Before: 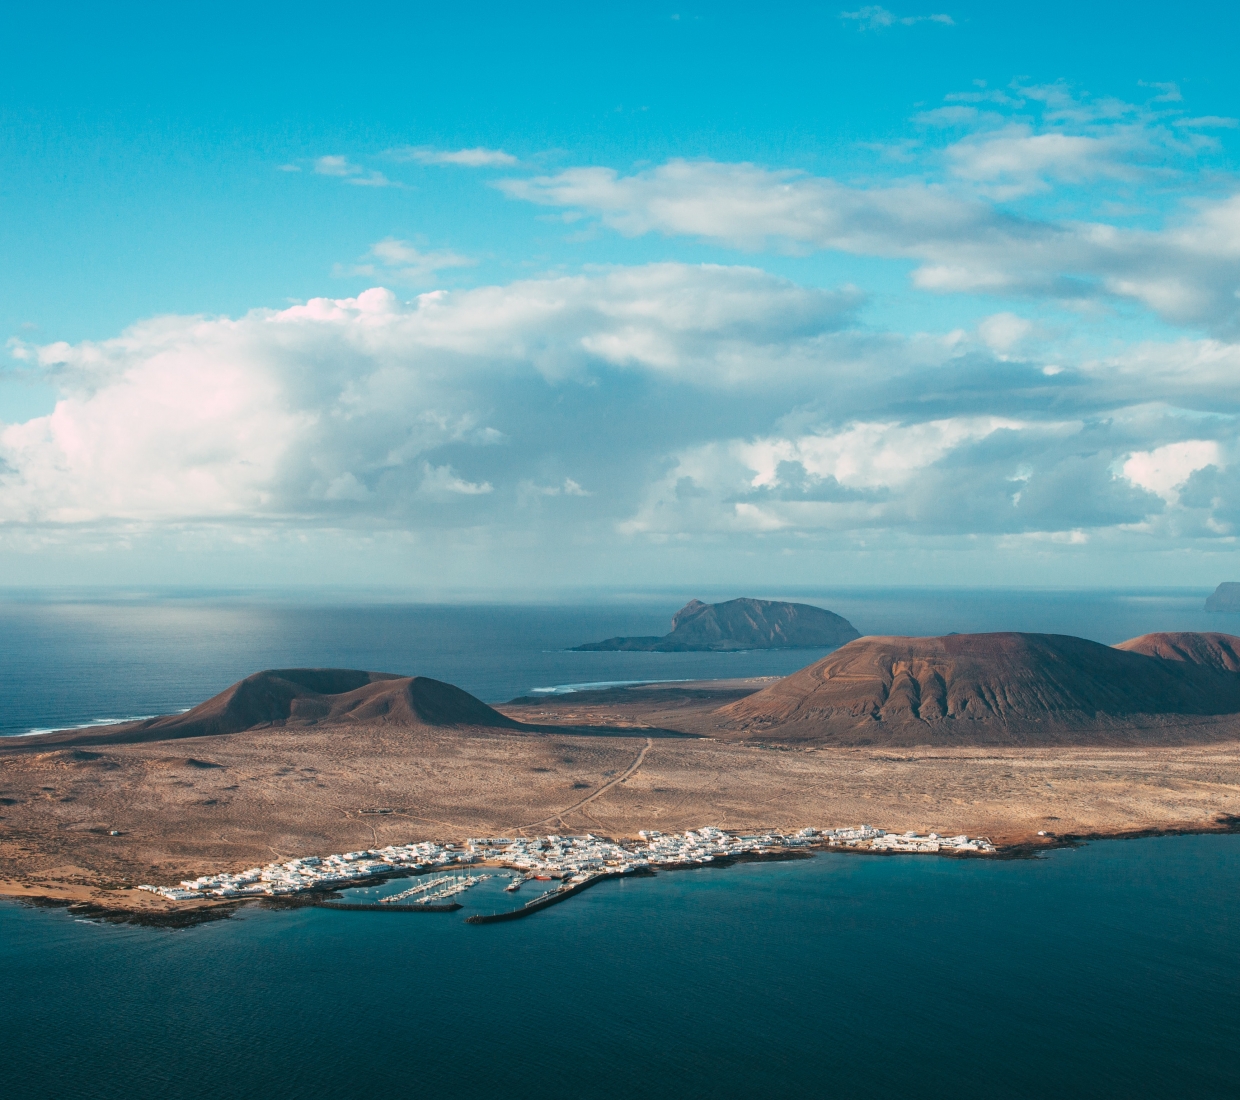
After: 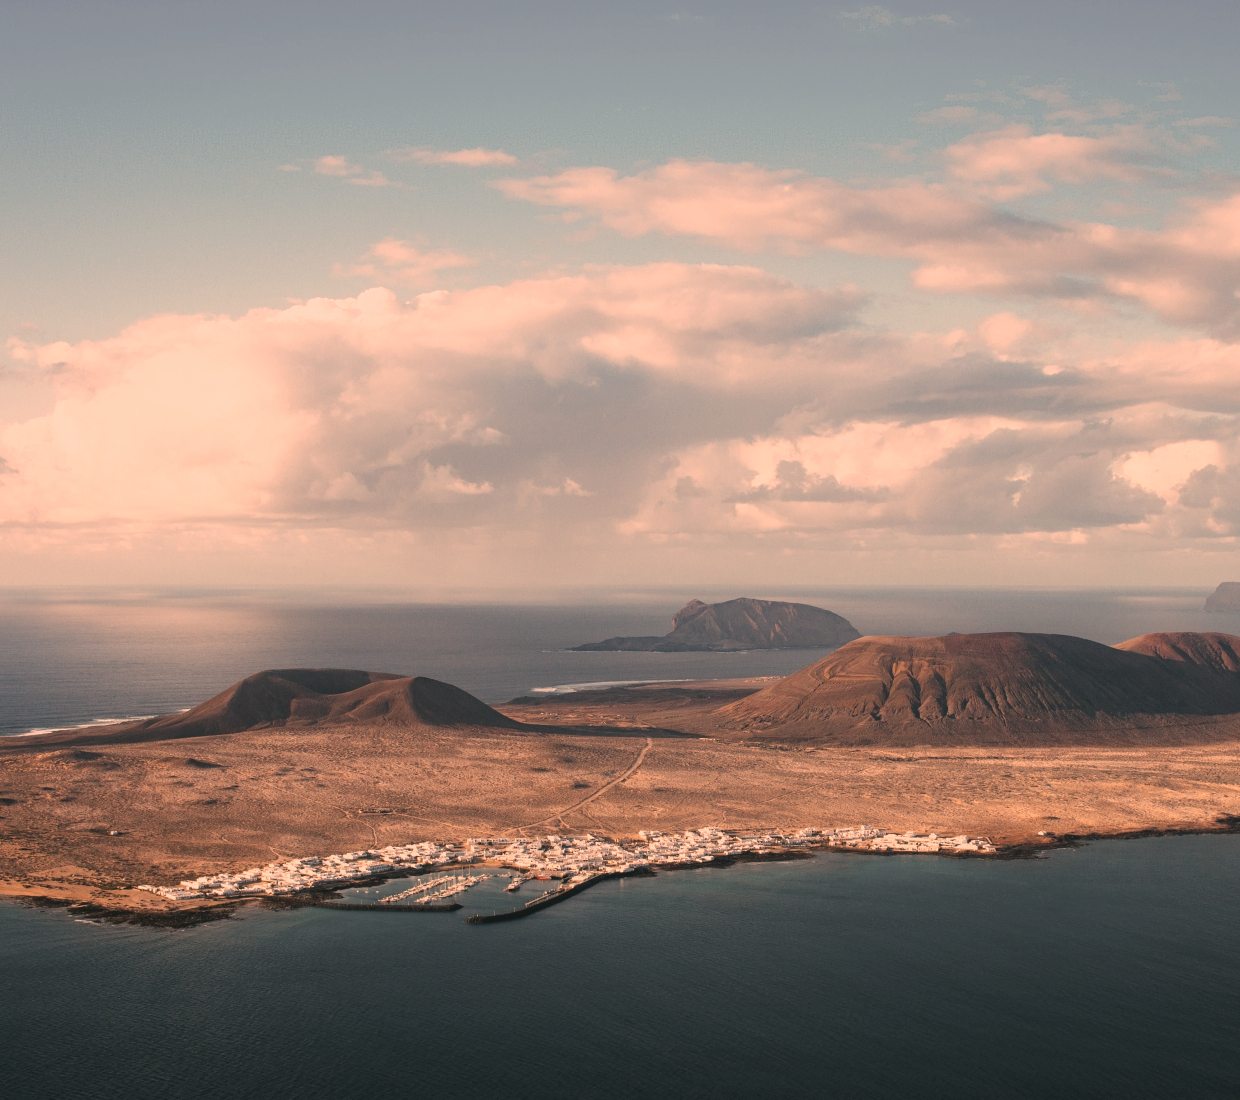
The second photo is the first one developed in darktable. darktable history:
color correction: highlights a* 39.7, highlights b* 39.81, saturation 0.693
